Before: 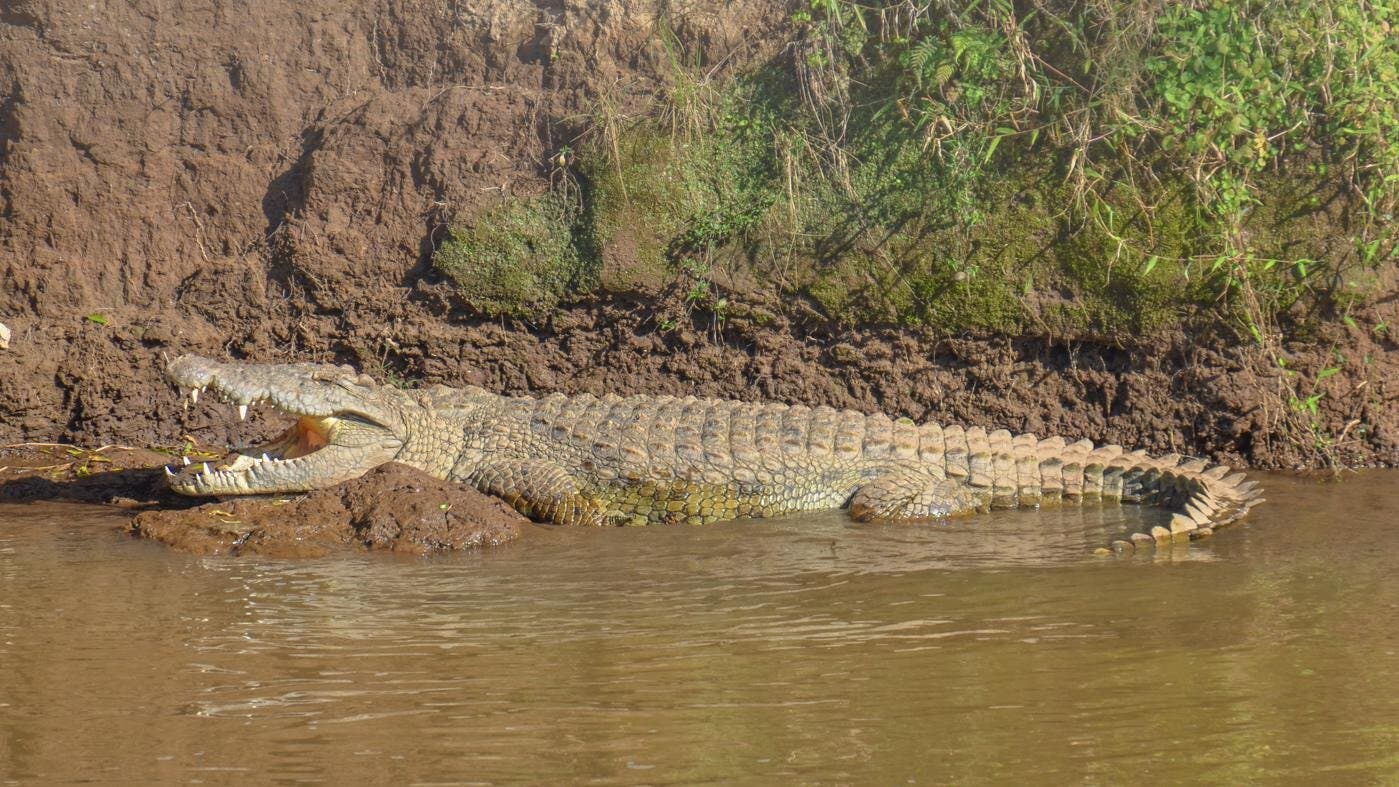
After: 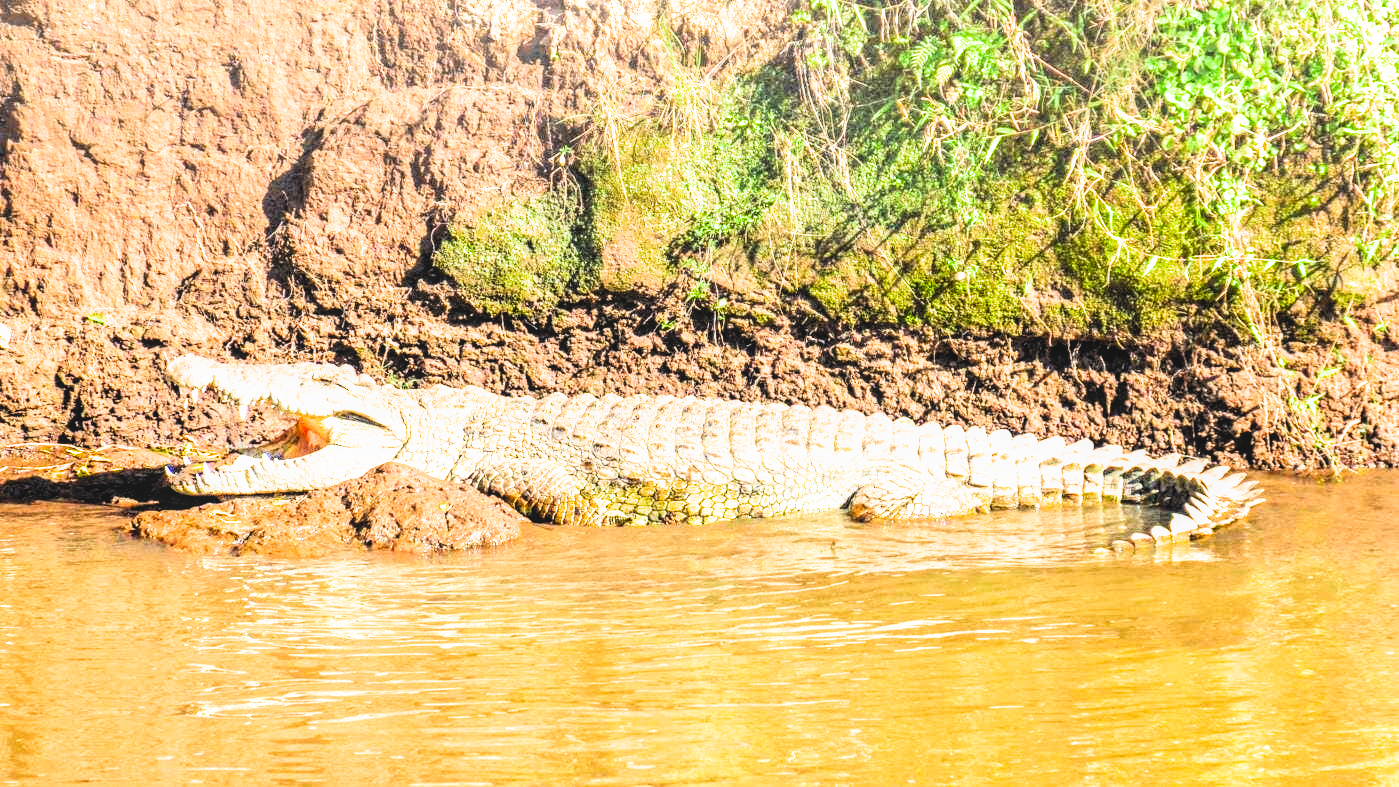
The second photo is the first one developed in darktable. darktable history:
exposure: exposure 1.061 EV, compensate highlight preservation false
filmic rgb: black relative exposure -3.79 EV, white relative exposure 2.38 EV, dynamic range scaling -49.92%, hardness 3.47, latitude 30.27%, contrast 1.804, color science v4 (2020)
local contrast: detail 109%
contrast brightness saturation: contrast 0.204, brightness 0.195, saturation 0.816
